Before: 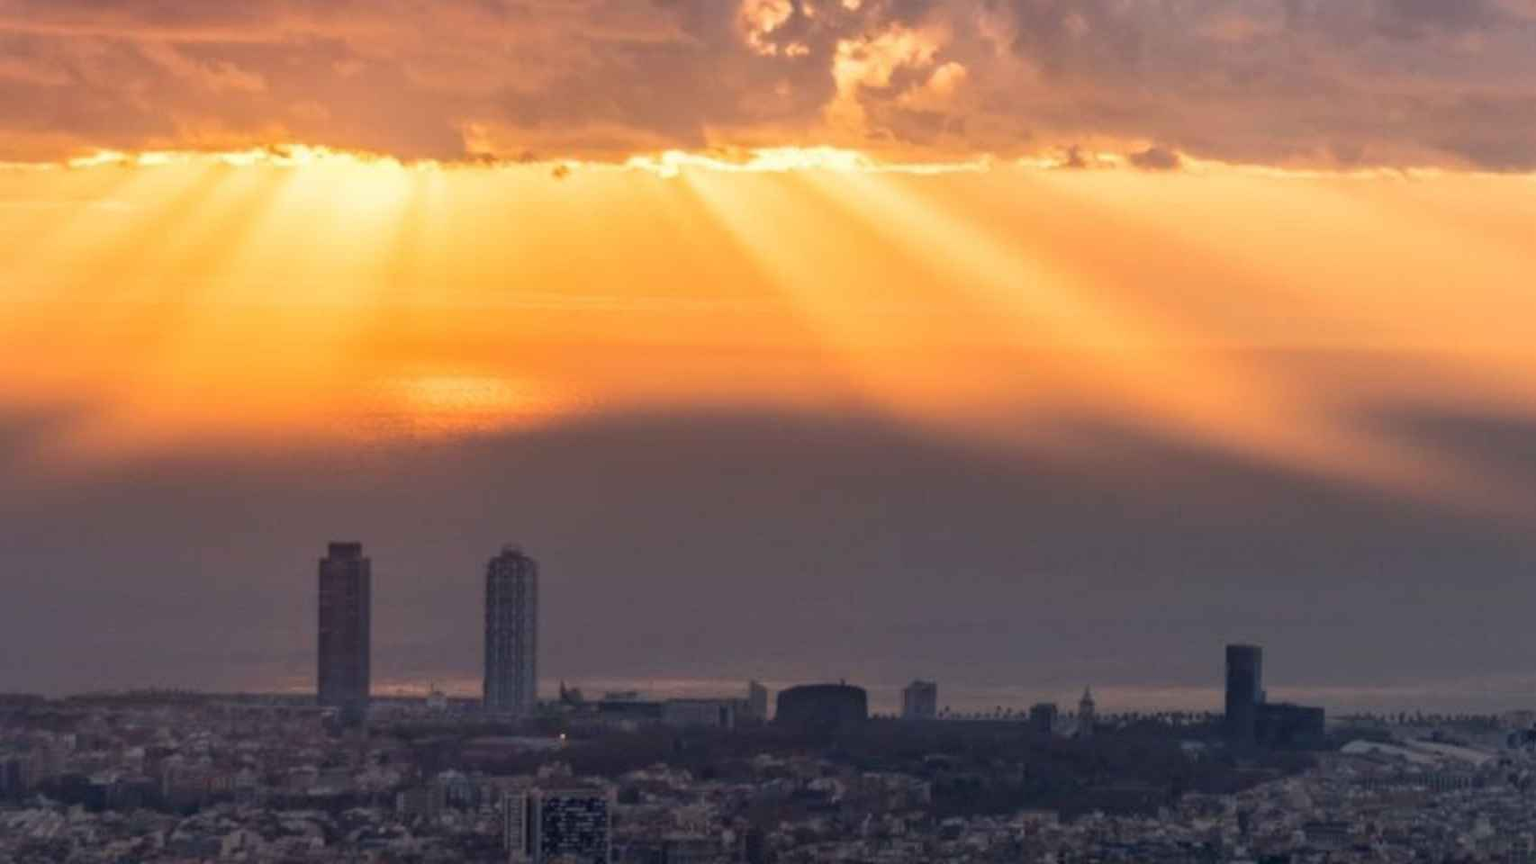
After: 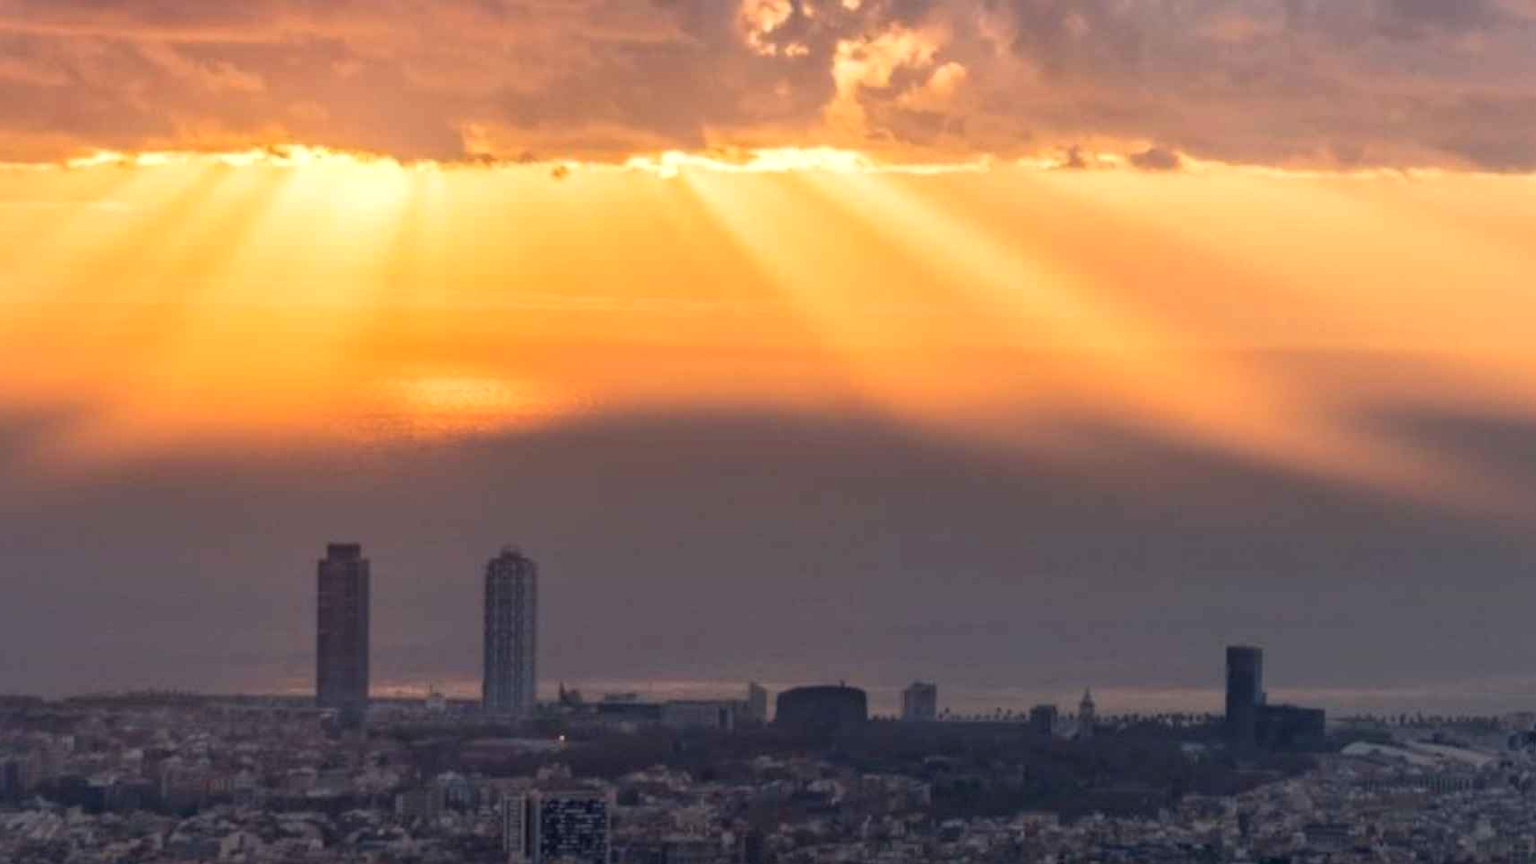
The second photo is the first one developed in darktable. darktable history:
crop and rotate: left 0.173%, bottom 0.011%
exposure: exposure 0.128 EV, compensate exposure bias true, compensate highlight preservation false
